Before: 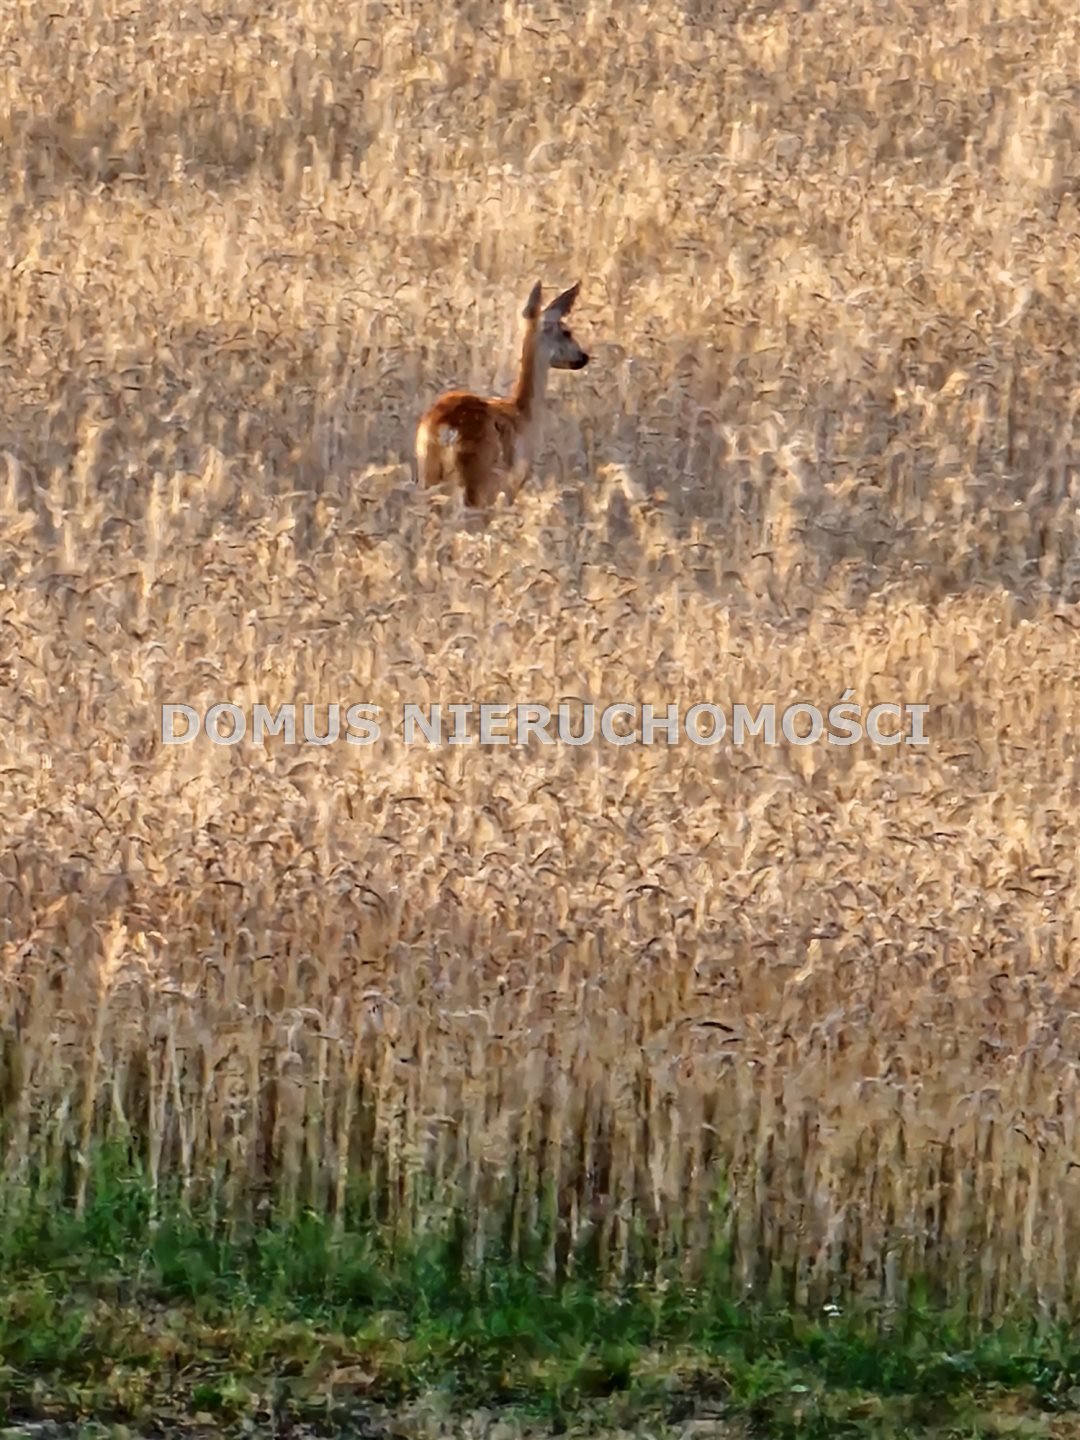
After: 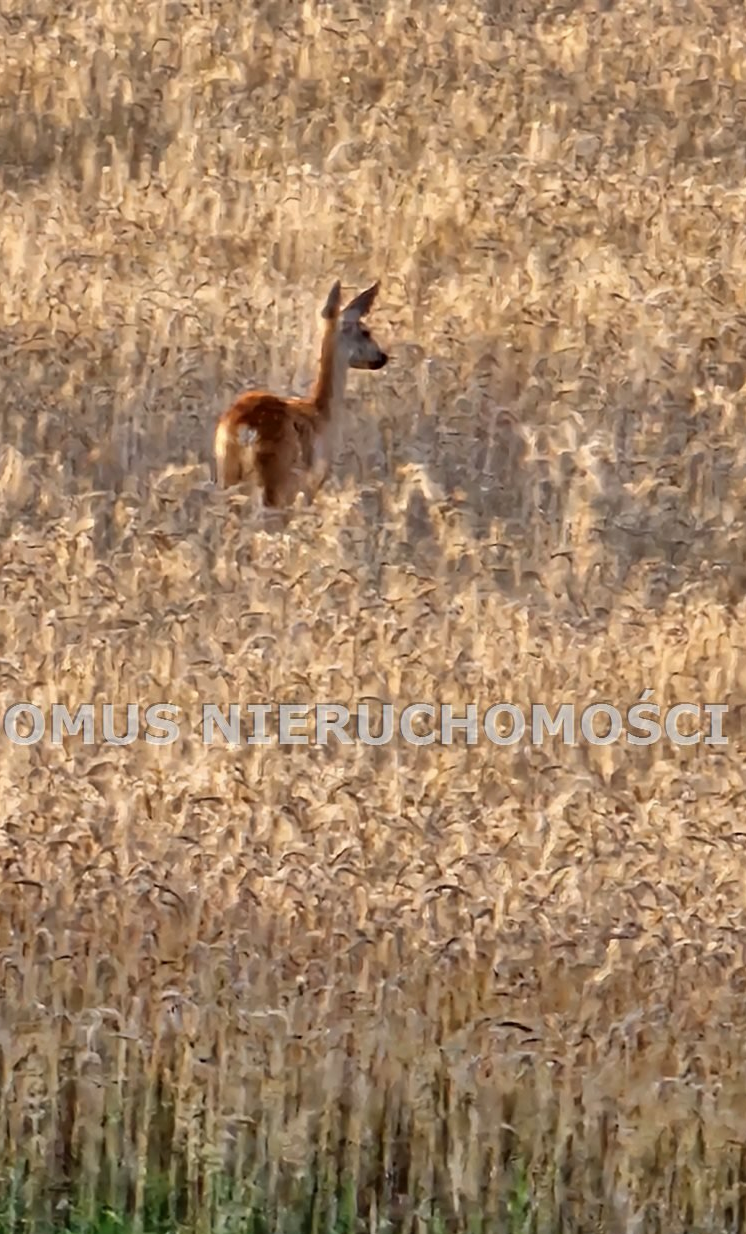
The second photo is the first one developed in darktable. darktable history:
crop: left 18.692%, right 12.165%, bottom 14.26%
shadows and highlights: soften with gaussian
